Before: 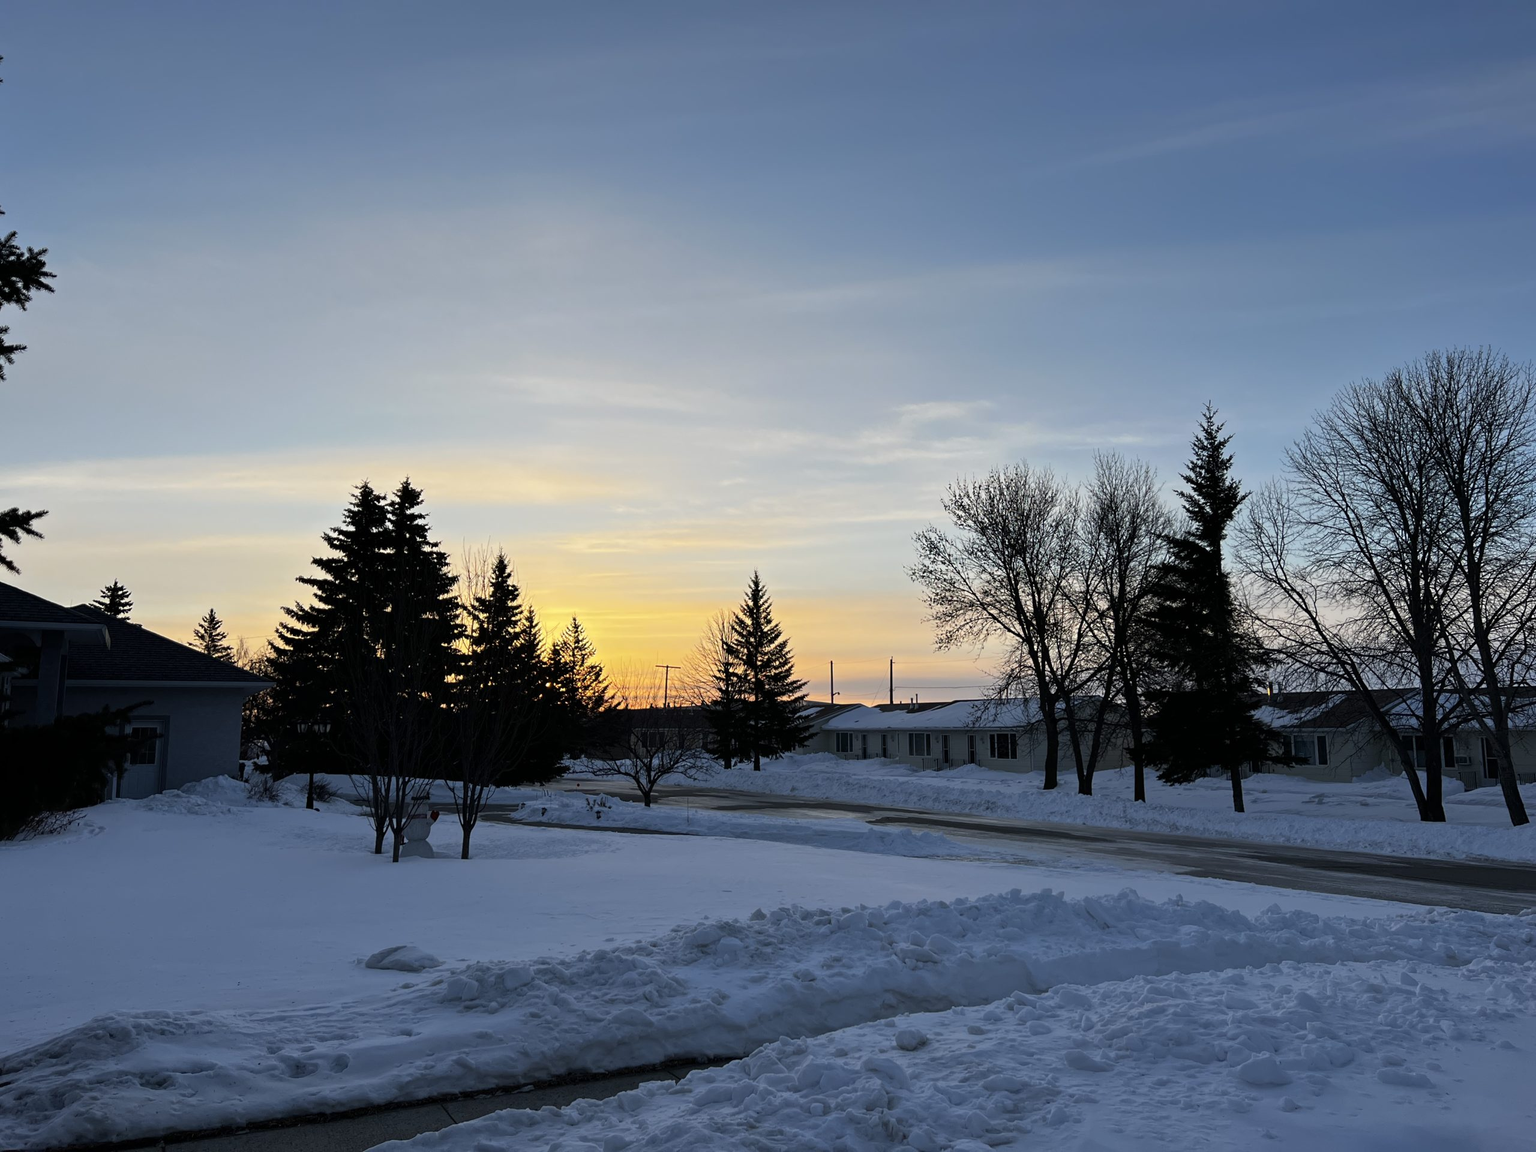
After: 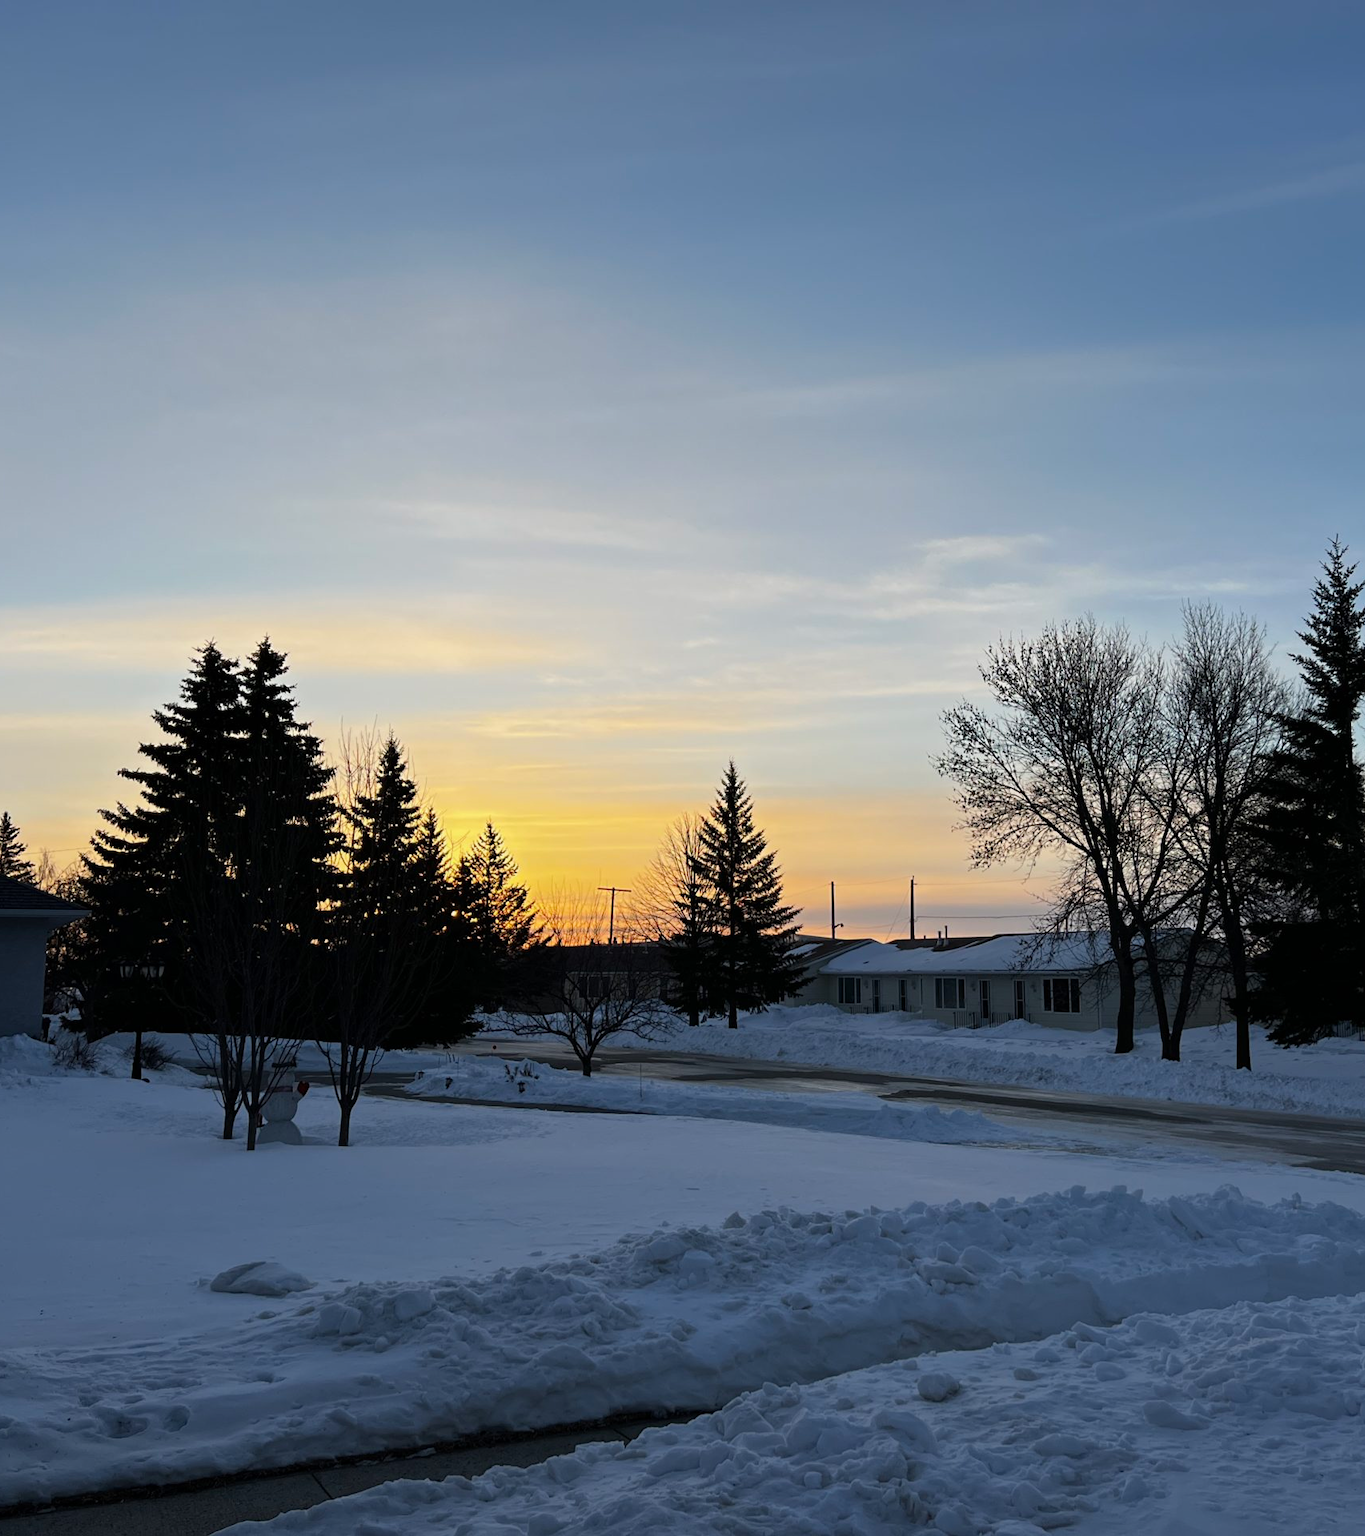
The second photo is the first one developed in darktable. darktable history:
graduated density: rotation -180°, offset 24.95
crop and rotate: left 13.537%, right 19.796%
